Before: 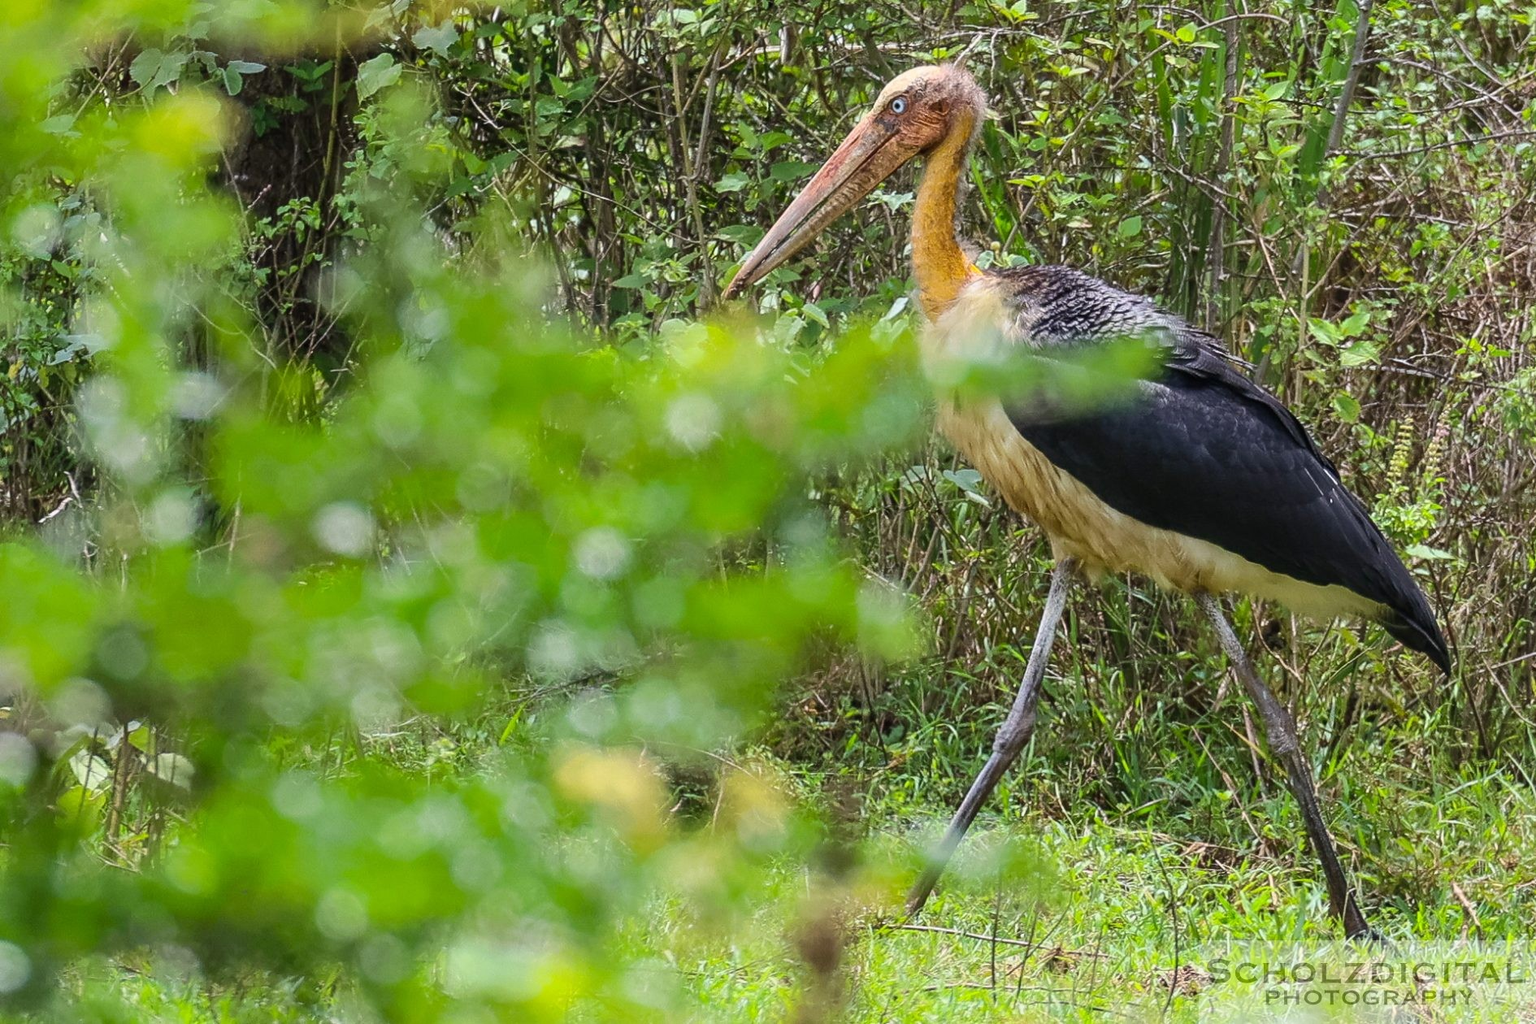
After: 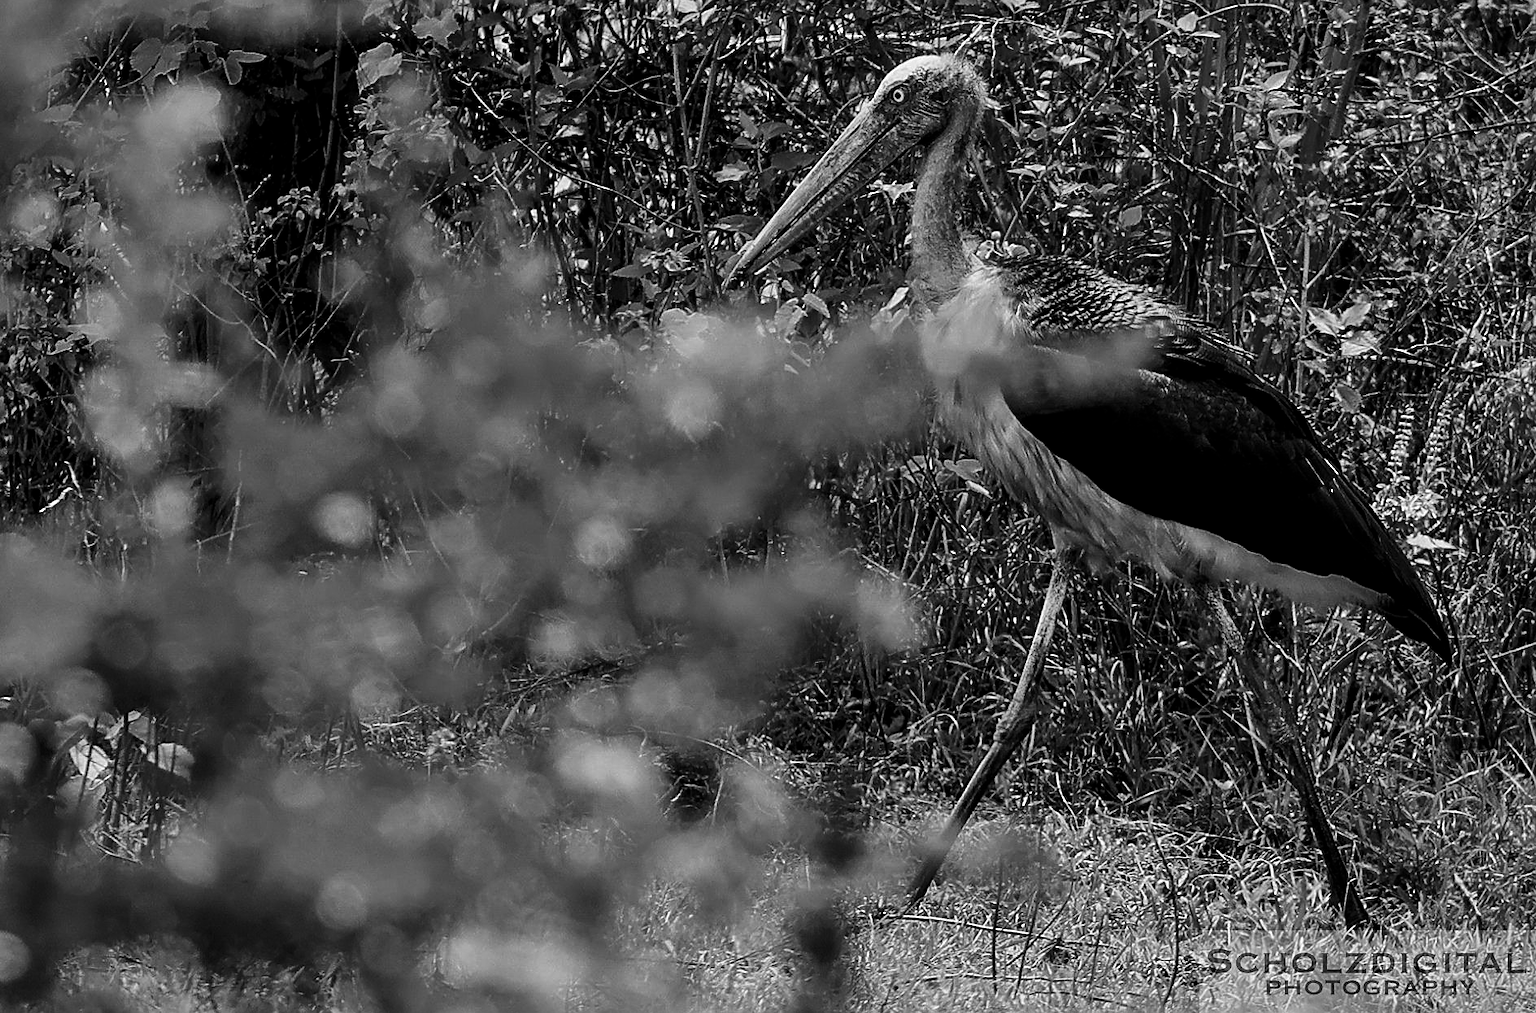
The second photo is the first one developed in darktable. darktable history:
shadows and highlights: soften with gaussian
crop: top 1.049%, right 0.001%
exposure: black level correction 0.016, exposure -0.009 EV, compensate highlight preservation false
tone equalizer: on, module defaults
sharpen: on, module defaults
vignetting: fall-off start 100%, brightness -0.282, width/height ratio 1.31
contrast brightness saturation: contrast -0.03, brightness -0.59, saturation -1
